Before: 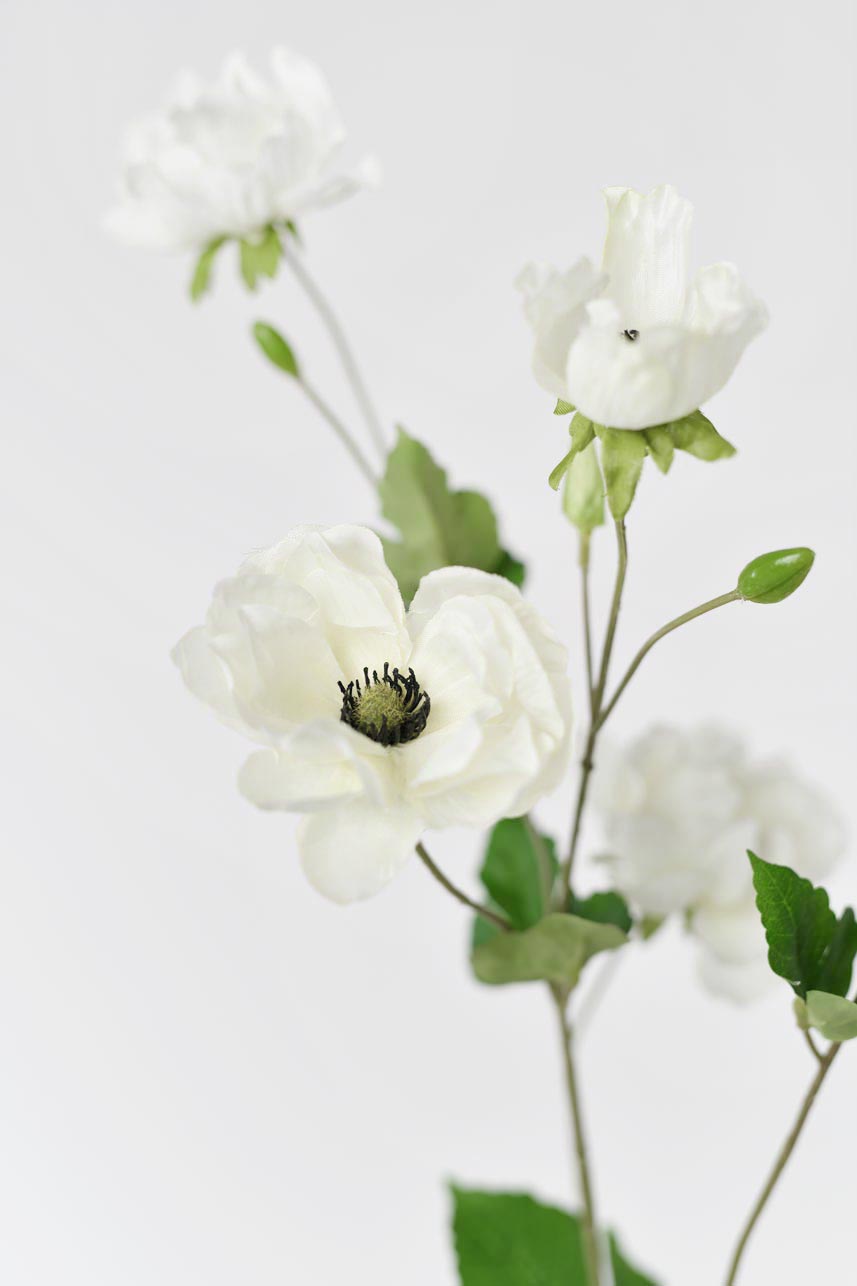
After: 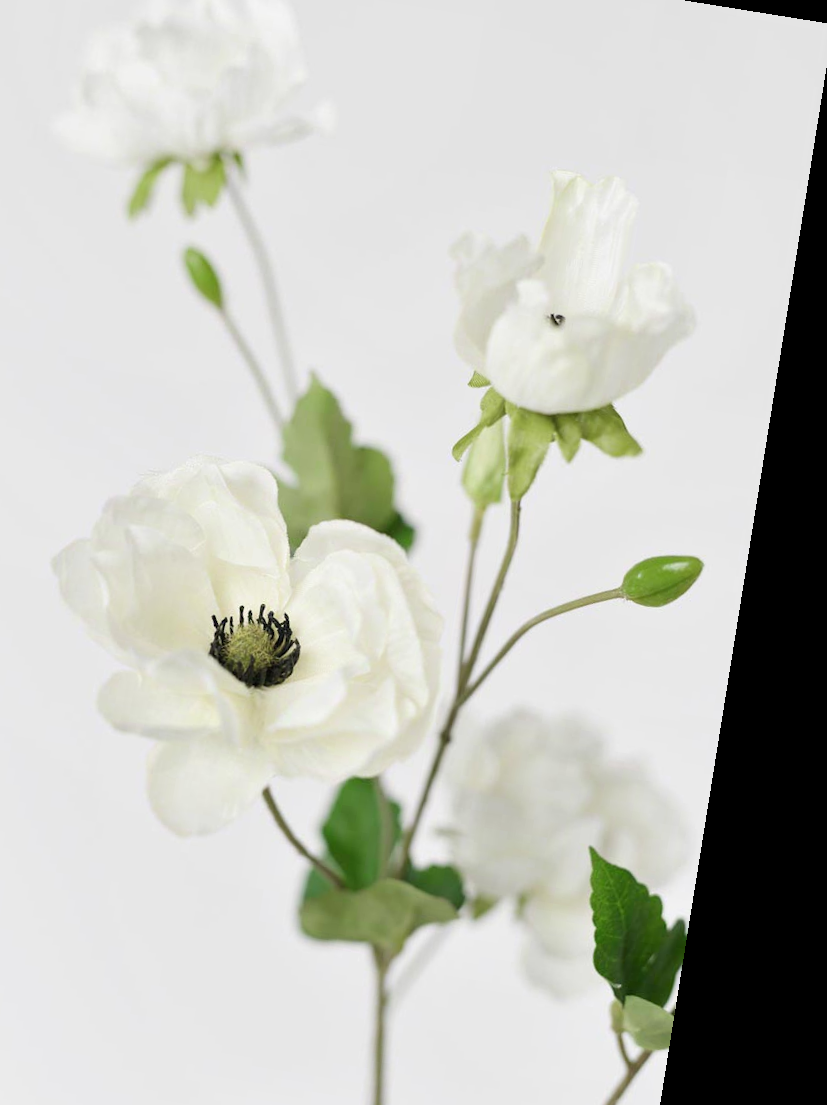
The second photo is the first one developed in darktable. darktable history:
crop and rotate: left 20.74%, top 7.912%, right 0.375%, bottom 13.378%
rotate and perspective: rotation 9.12°, automatic cropping off
tone equalizer: on, module defaults
